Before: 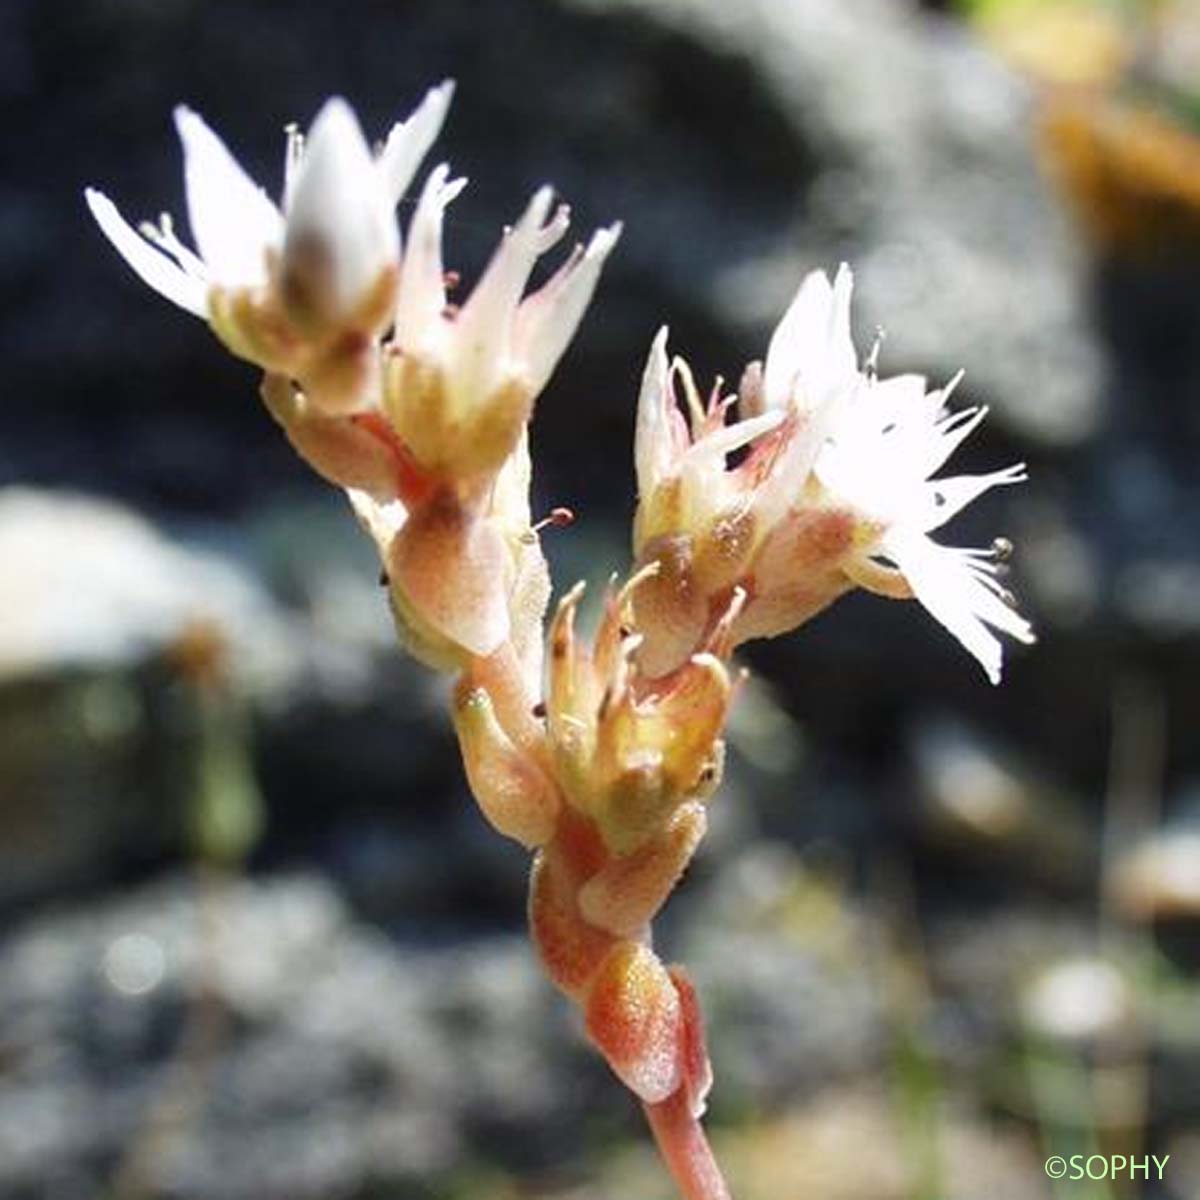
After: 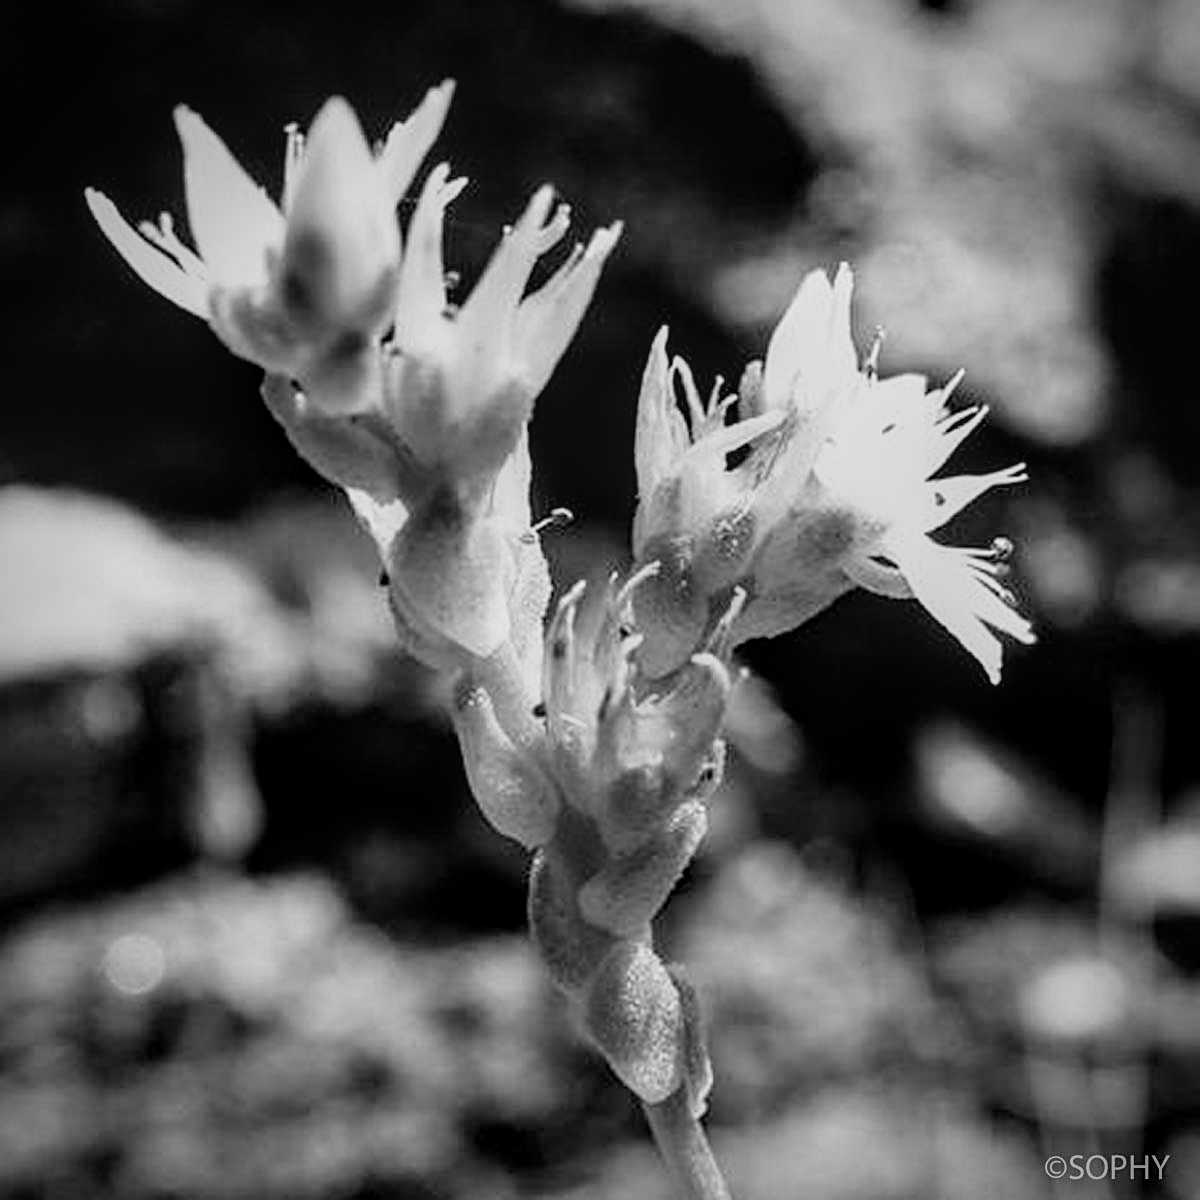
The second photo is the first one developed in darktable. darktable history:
sharpen: on, module defaults
local contrast: on, module defaults
vignetting: automatic ratio true
monochrome: a -11.7, b 1.62, size 0.5, highlights 0.38
filmic rgb: black relative exposure -5 EV, white relative exposure 3.5 EV, hardness 3.19, contrast 1.2, highlights saturation mix -50%
